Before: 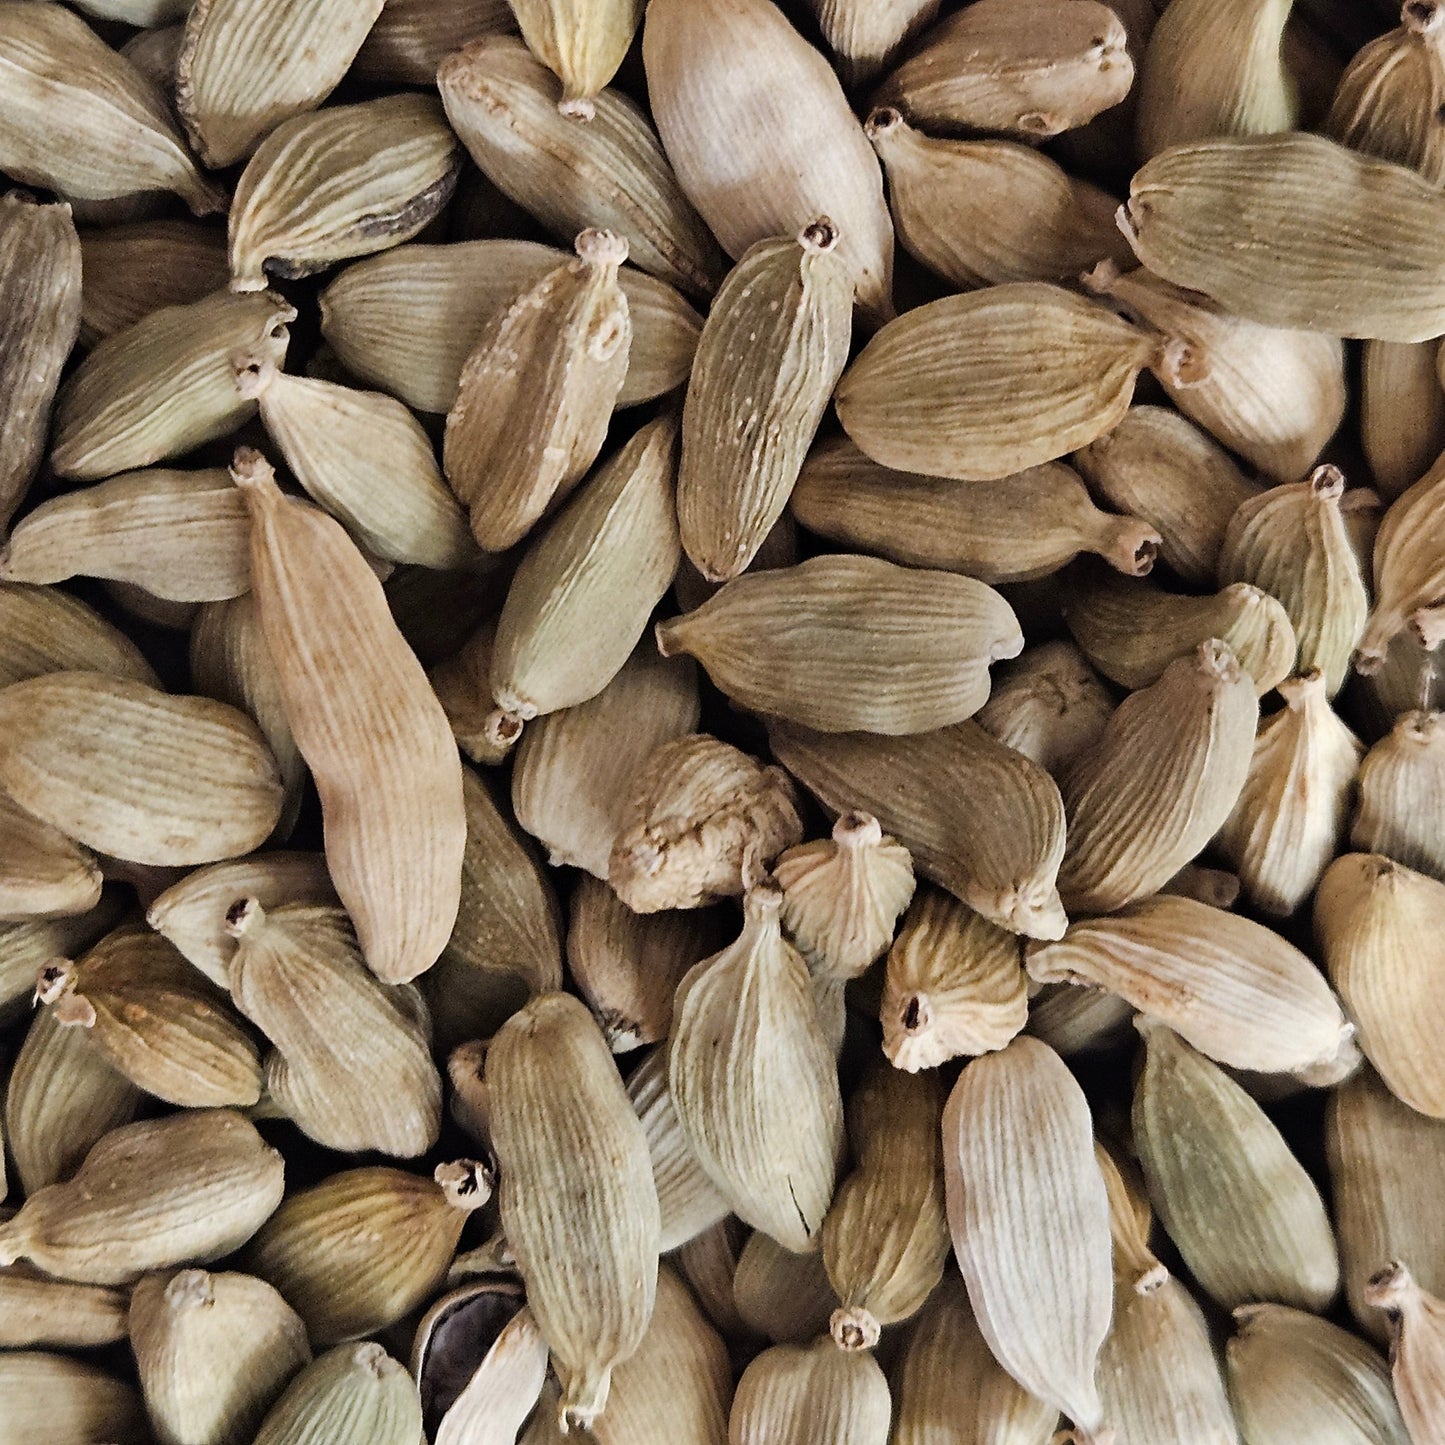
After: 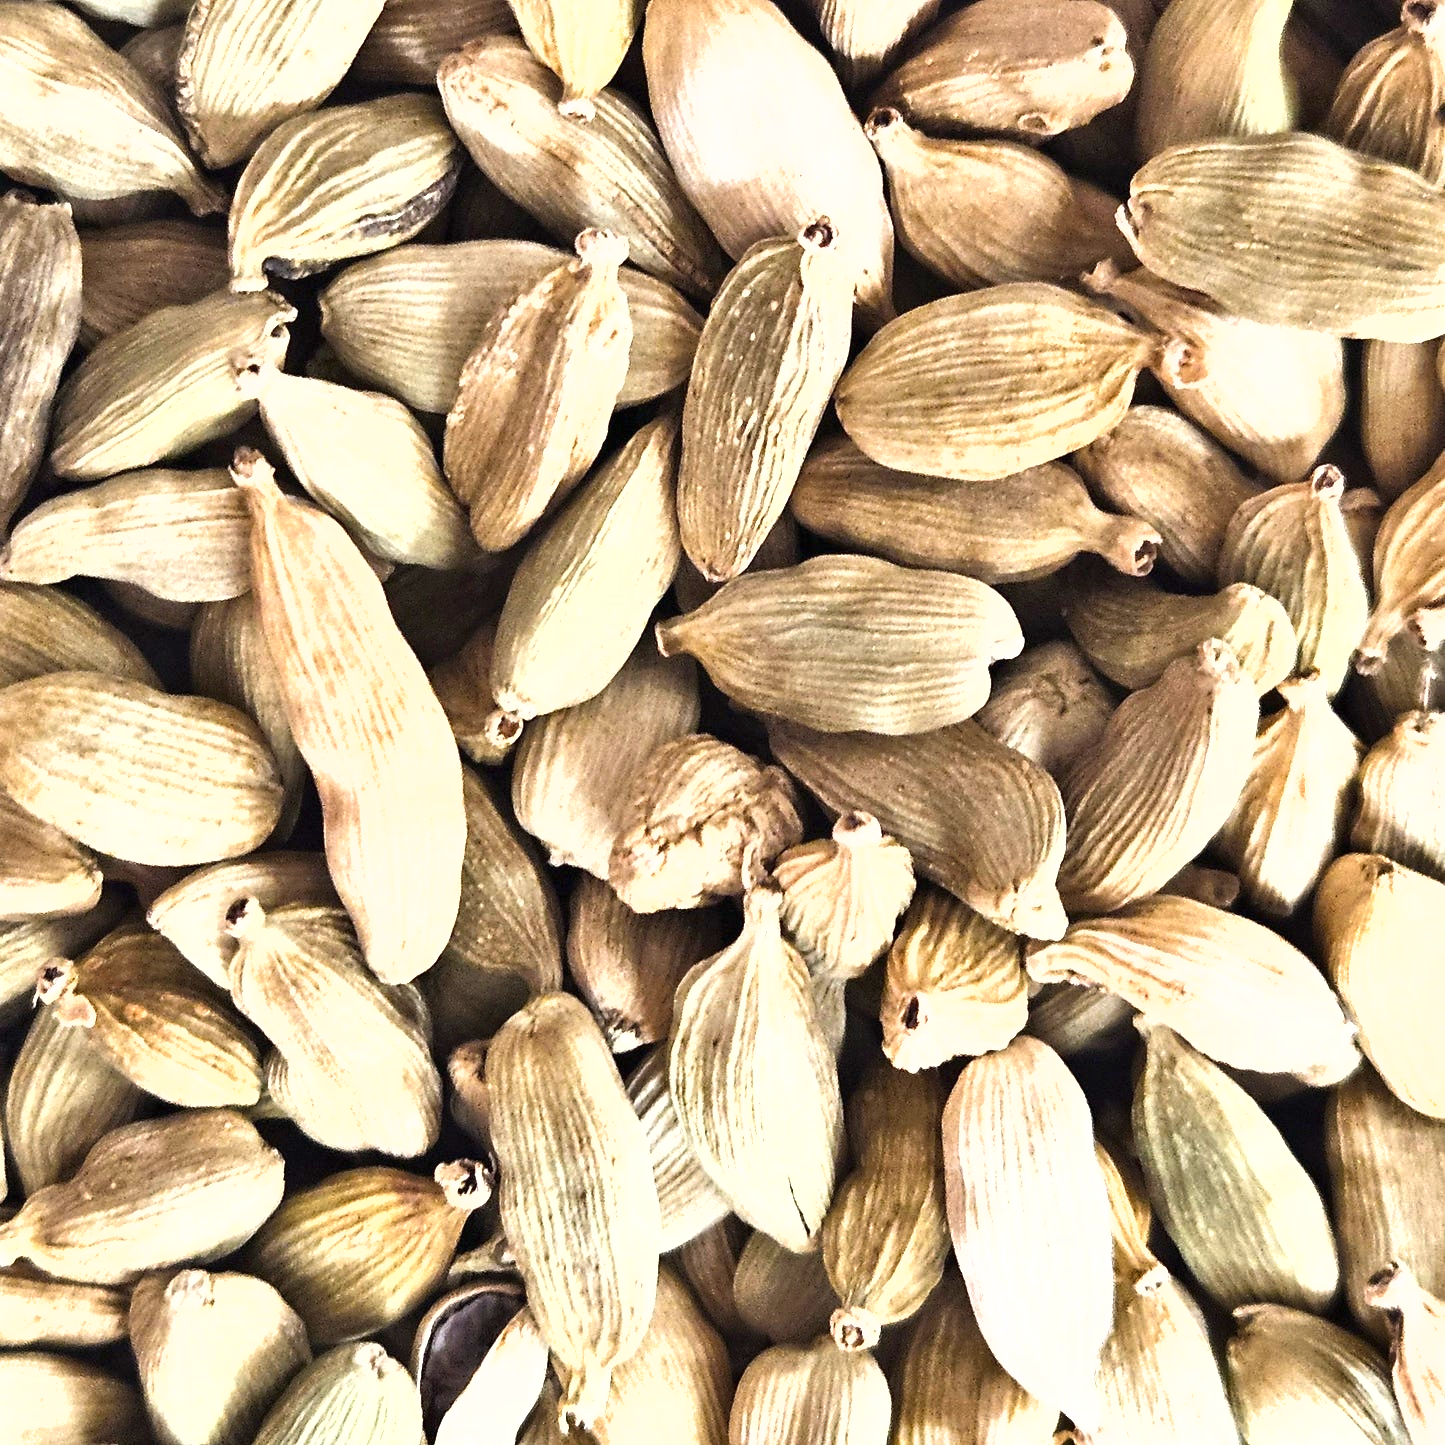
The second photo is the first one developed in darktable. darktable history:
exposure: black level correction 0, exposure 1.45 EV, compensate exposure bias true, compensate highlight preservation false
shadows and highlights: low approximation 0.01, soften with gaussian
